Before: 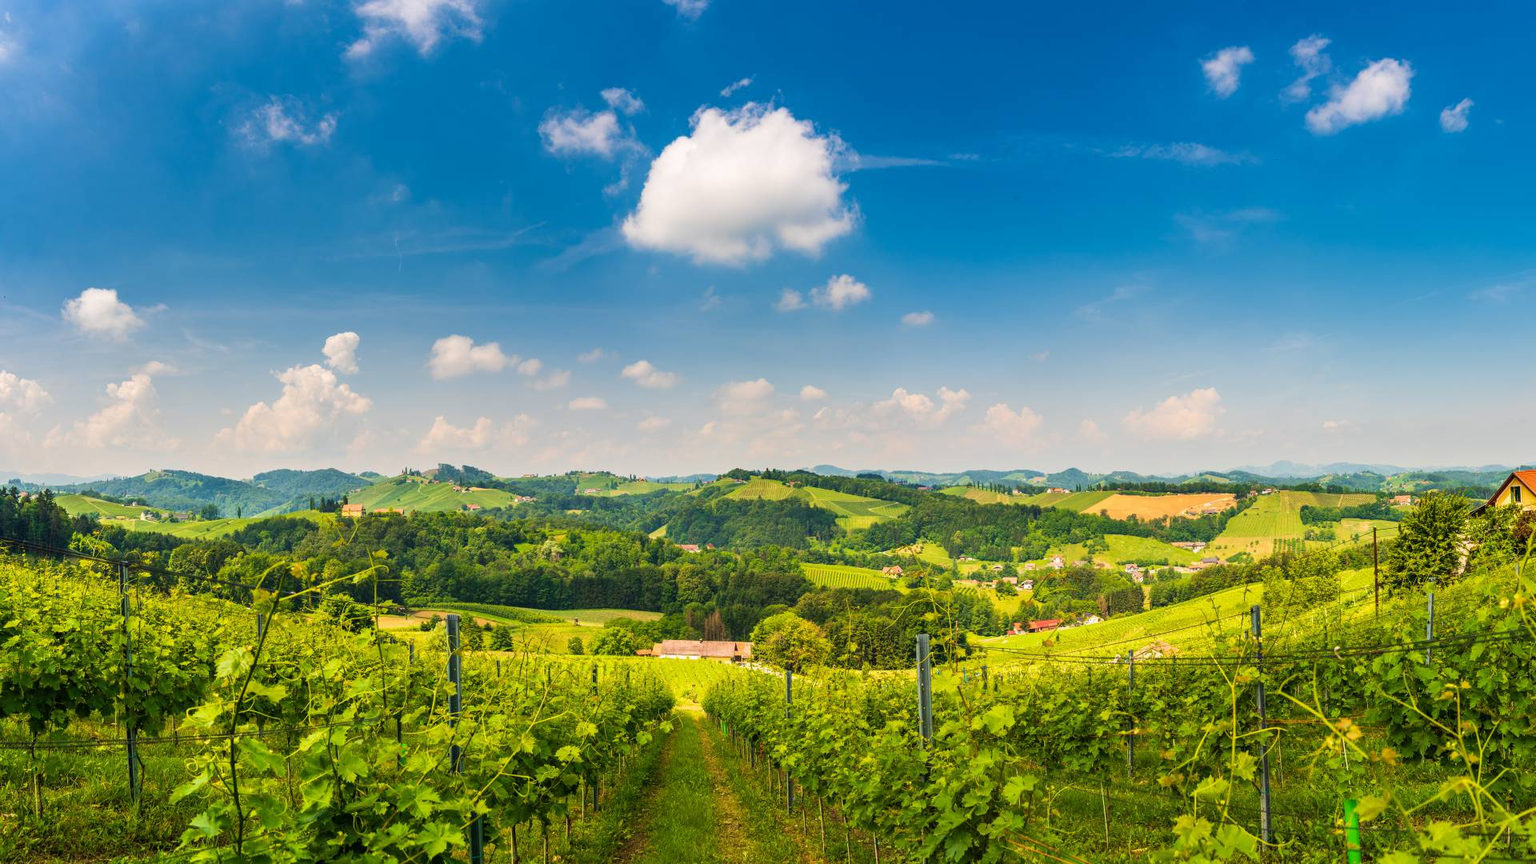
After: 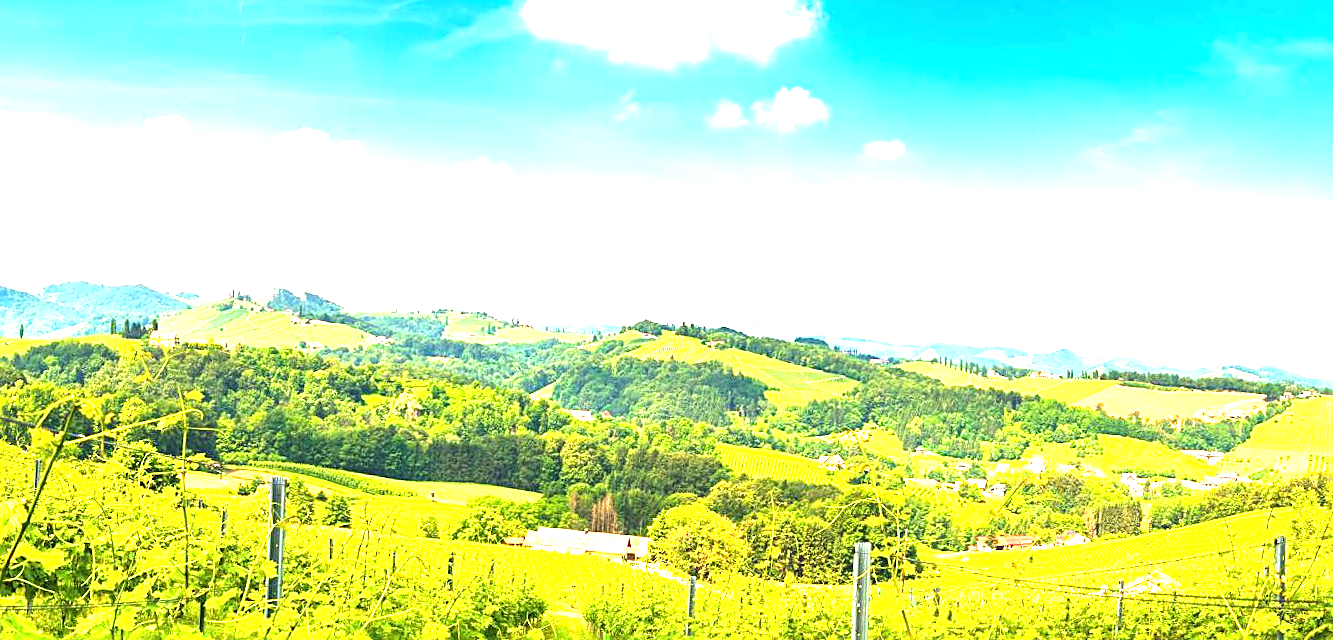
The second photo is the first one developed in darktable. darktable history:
exposure: black level correction 0, exposure 2.171 EV, compensate highlight preservation false
sharpen: on, module defaults
crop and rotate: angle -4.01°, left 9.843%, top 21.306%, right 12.224%, bottom 12.132%
